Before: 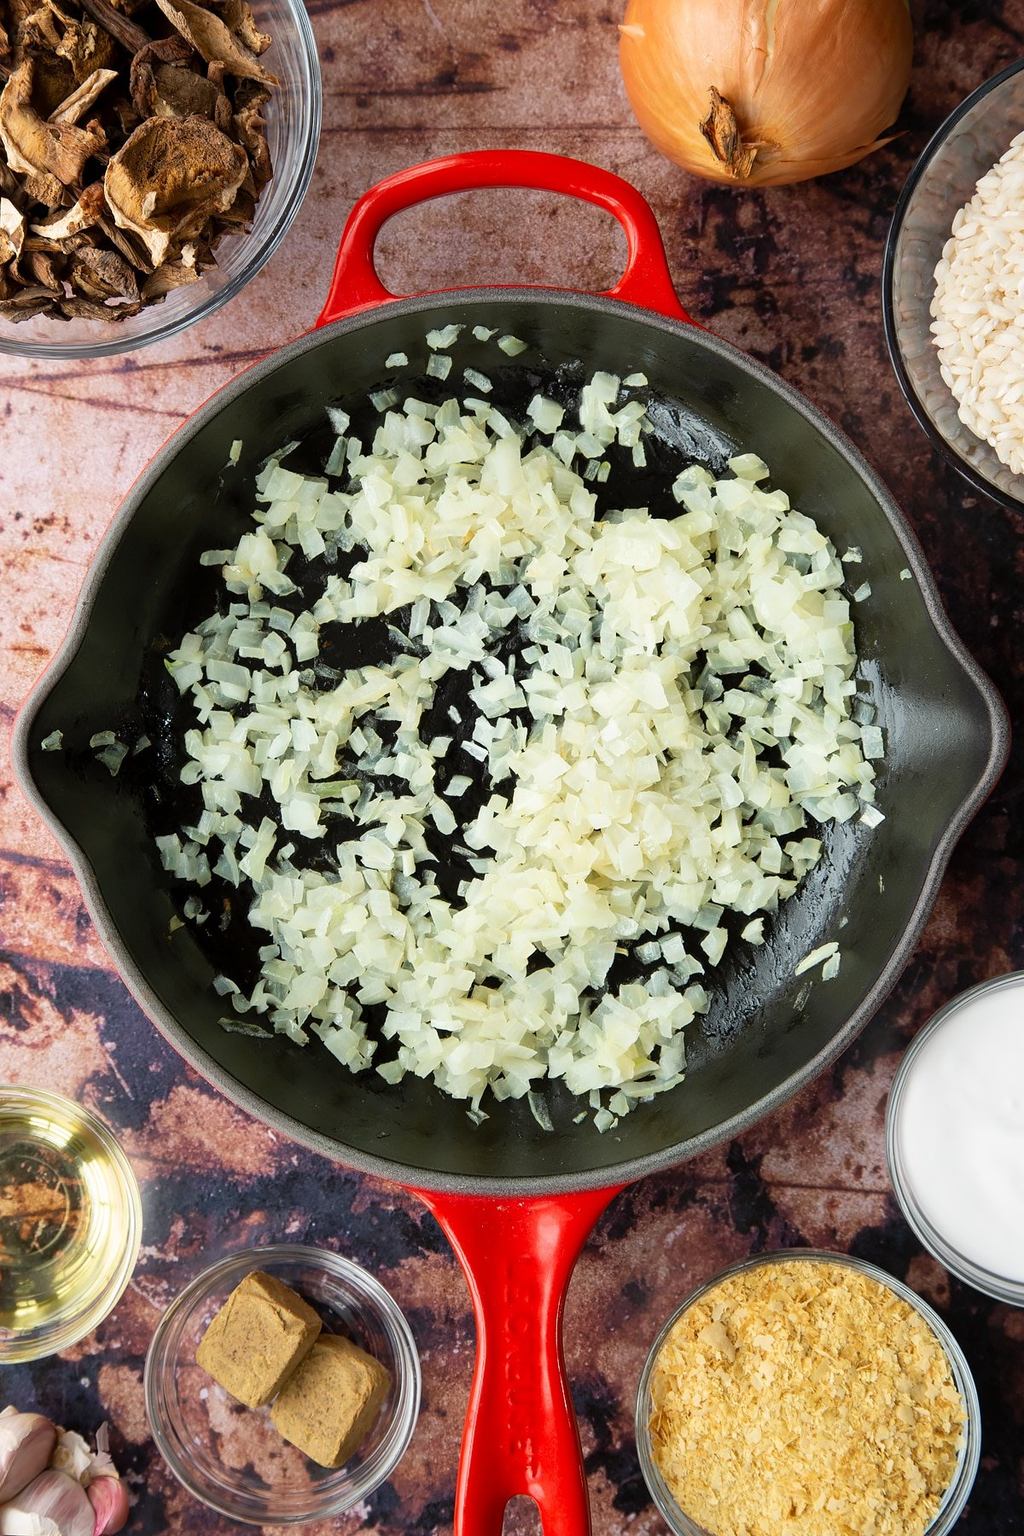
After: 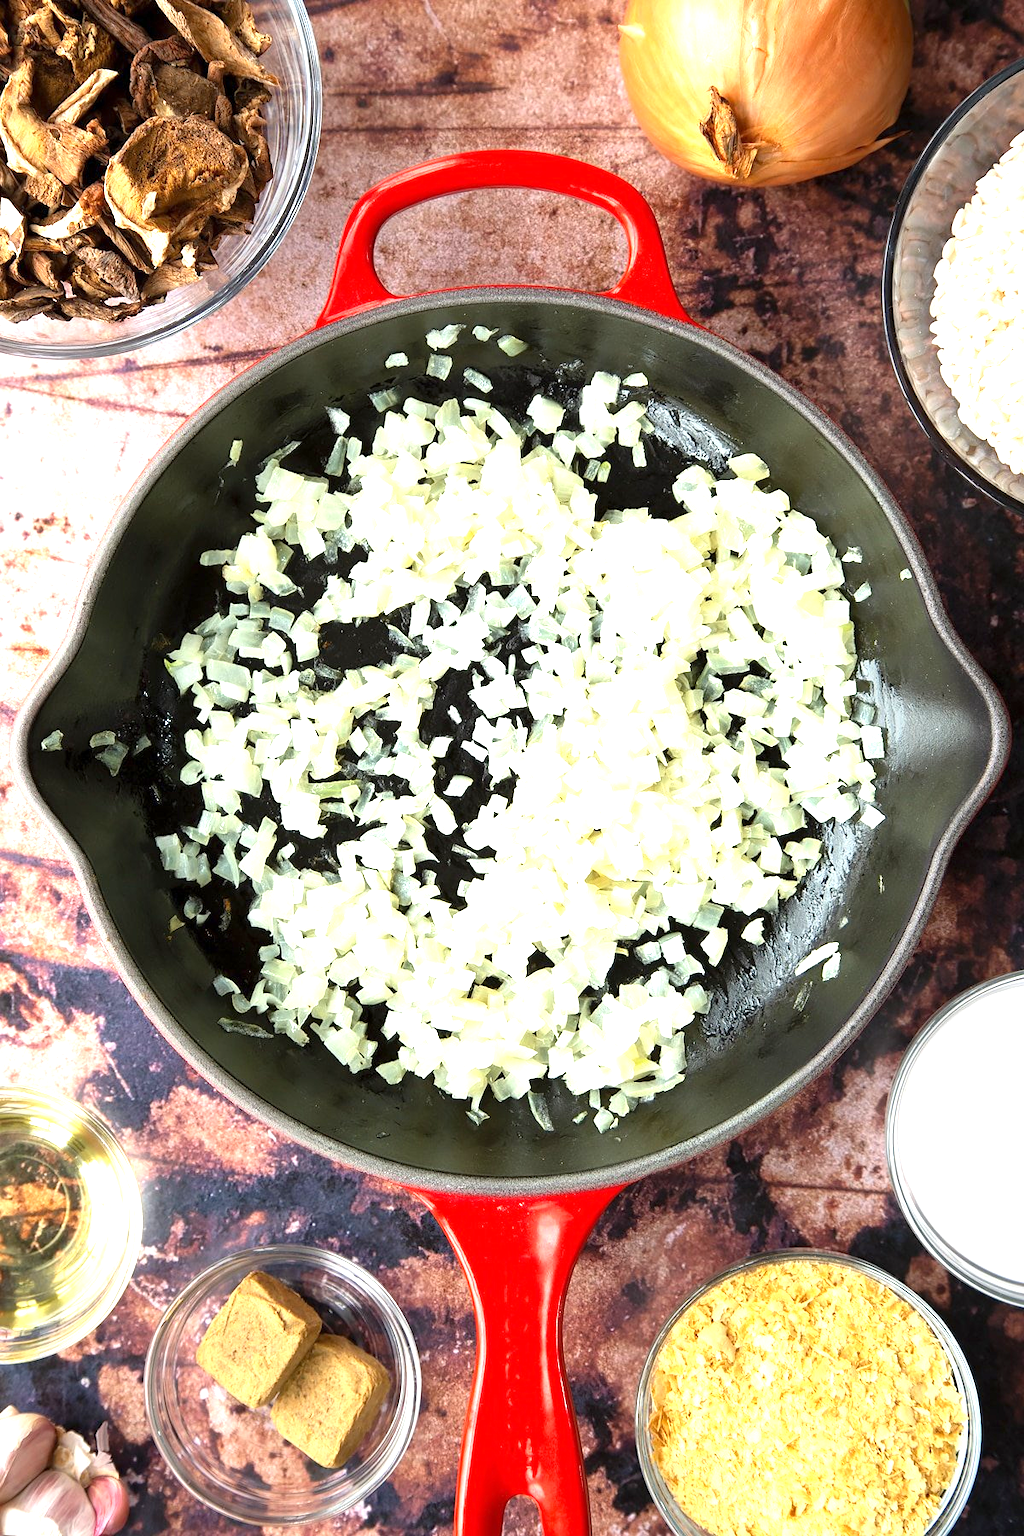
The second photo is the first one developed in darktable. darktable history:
exposure: exposure 1.091 EV, compensate exposure bias true, compensate highlight preservation false
